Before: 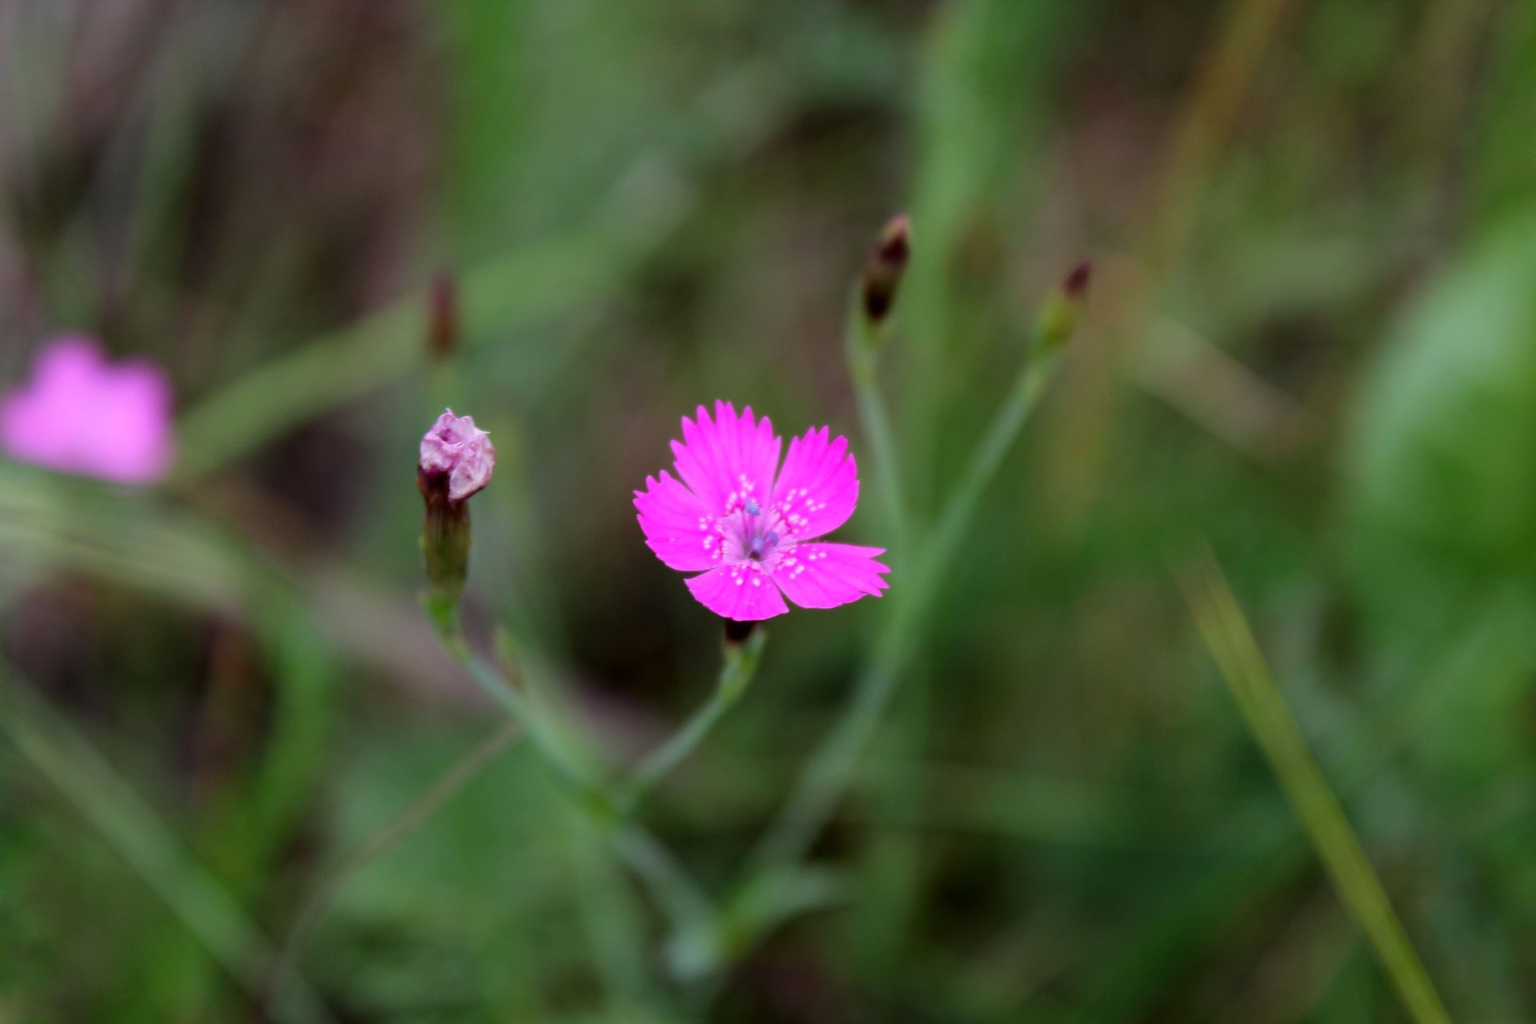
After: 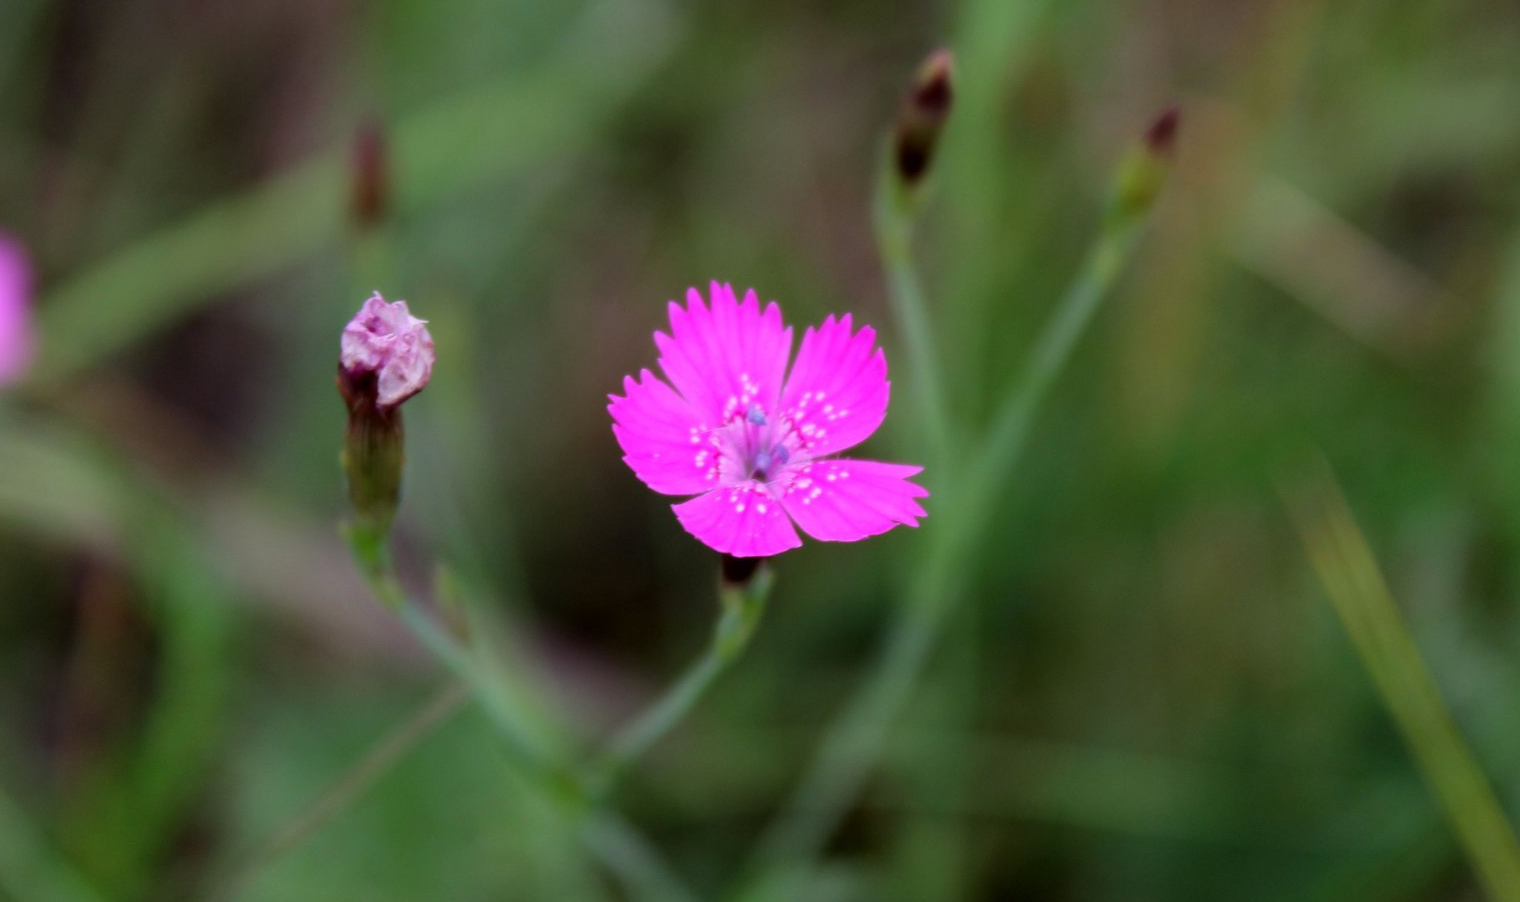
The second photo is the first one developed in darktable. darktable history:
crop: left 9.618%, top 17.145%, right 11.185%, bottom 12.346%
